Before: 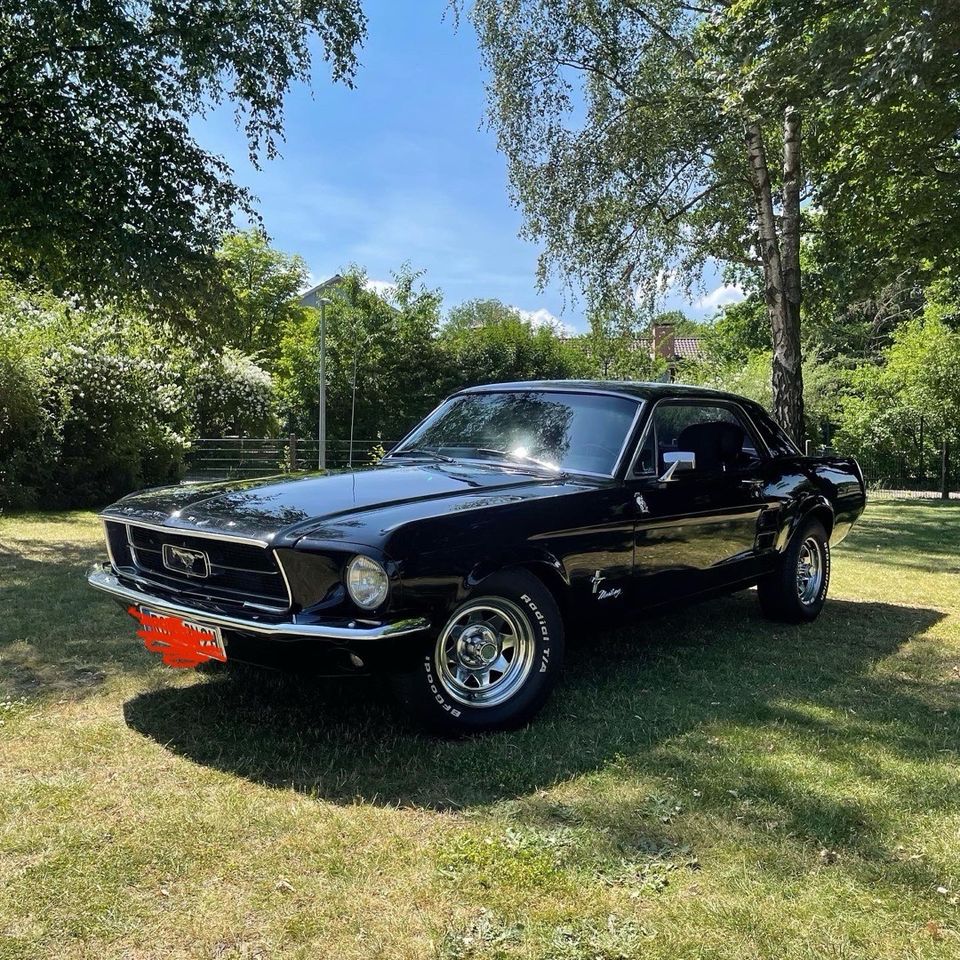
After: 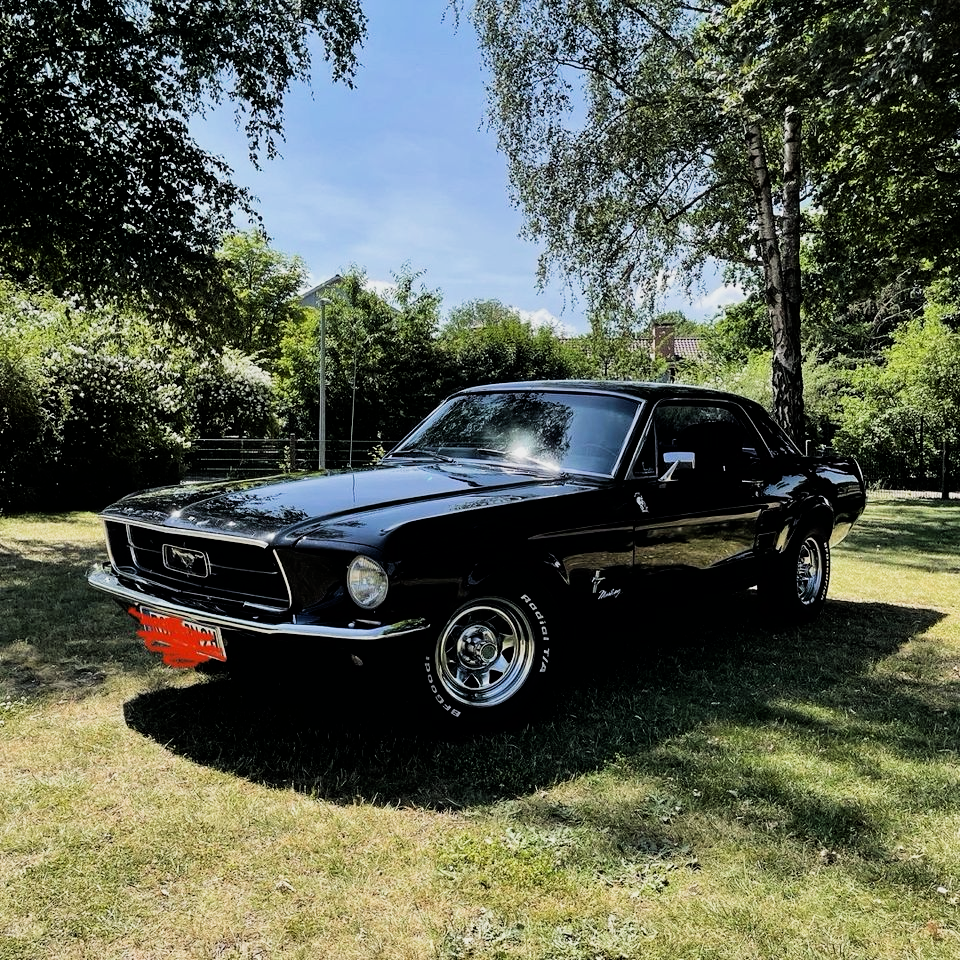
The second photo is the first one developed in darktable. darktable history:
filmic rgb: black relative exposure -5.03 EV, white relative exposure 3.5 EV, hardness 3.18, contrast 1.406, highlights saturation mix -48.72%
tone equalizer: edges refinement/feathering 500, mask exposure compensation -1.57 EV, preserve details no
